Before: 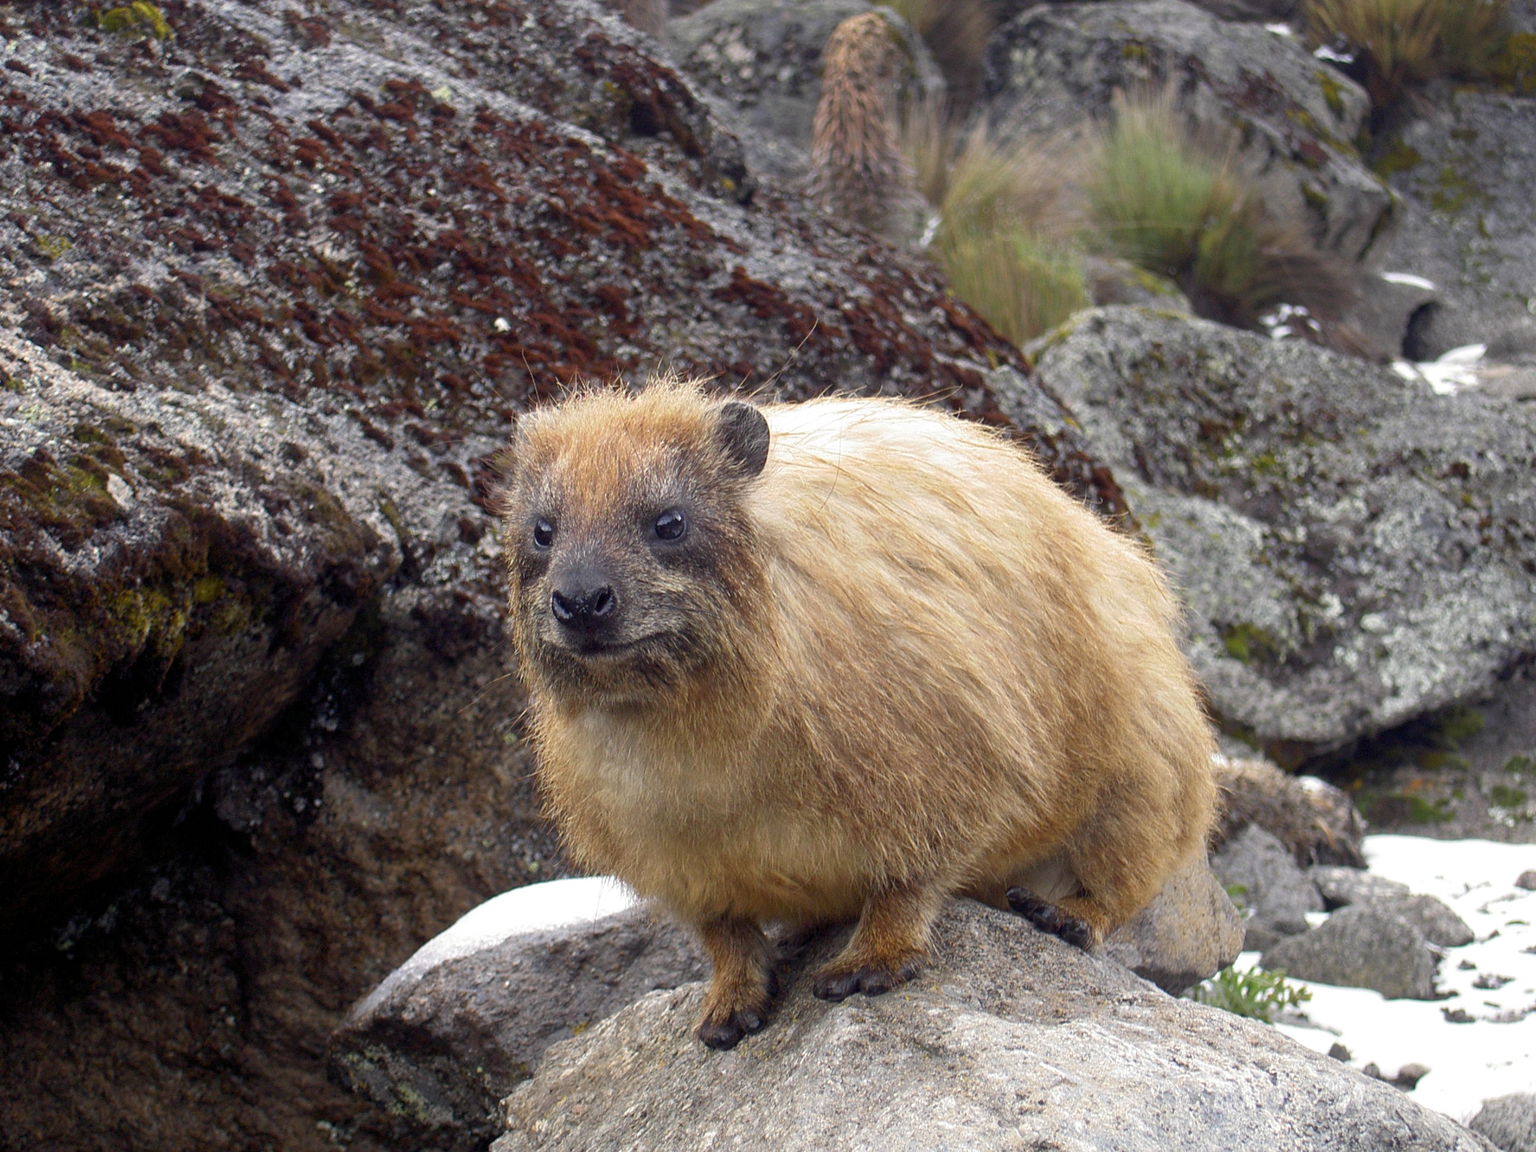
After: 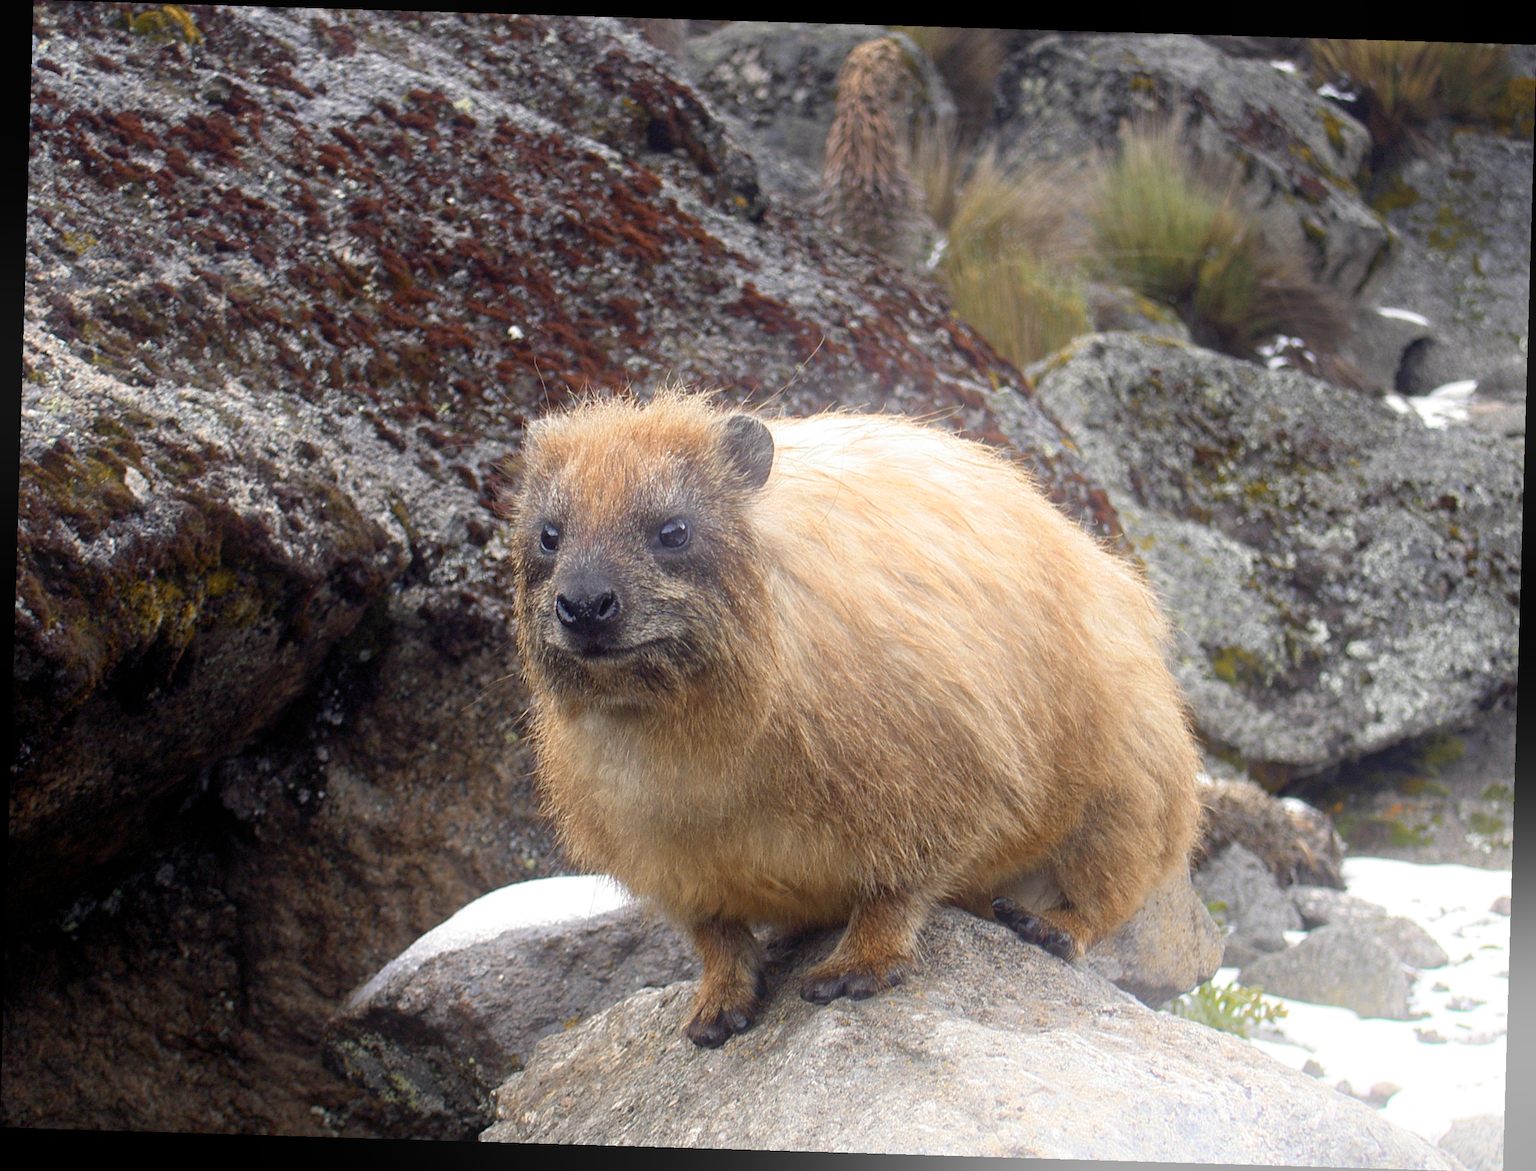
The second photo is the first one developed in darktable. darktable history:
color zones: curves: ch2 [(0, 0.5) (0.143, 0.5) (0.286, 0.416) (0.429, 0.5) (0.571, 0.5) (0.714, 0.5) (0.857, 0.5) (1, 0.5)]
bloom: size 38%, threshold 95%, strength 30%
rotate and perspective: rotation 1.72°, automatic cropping off
